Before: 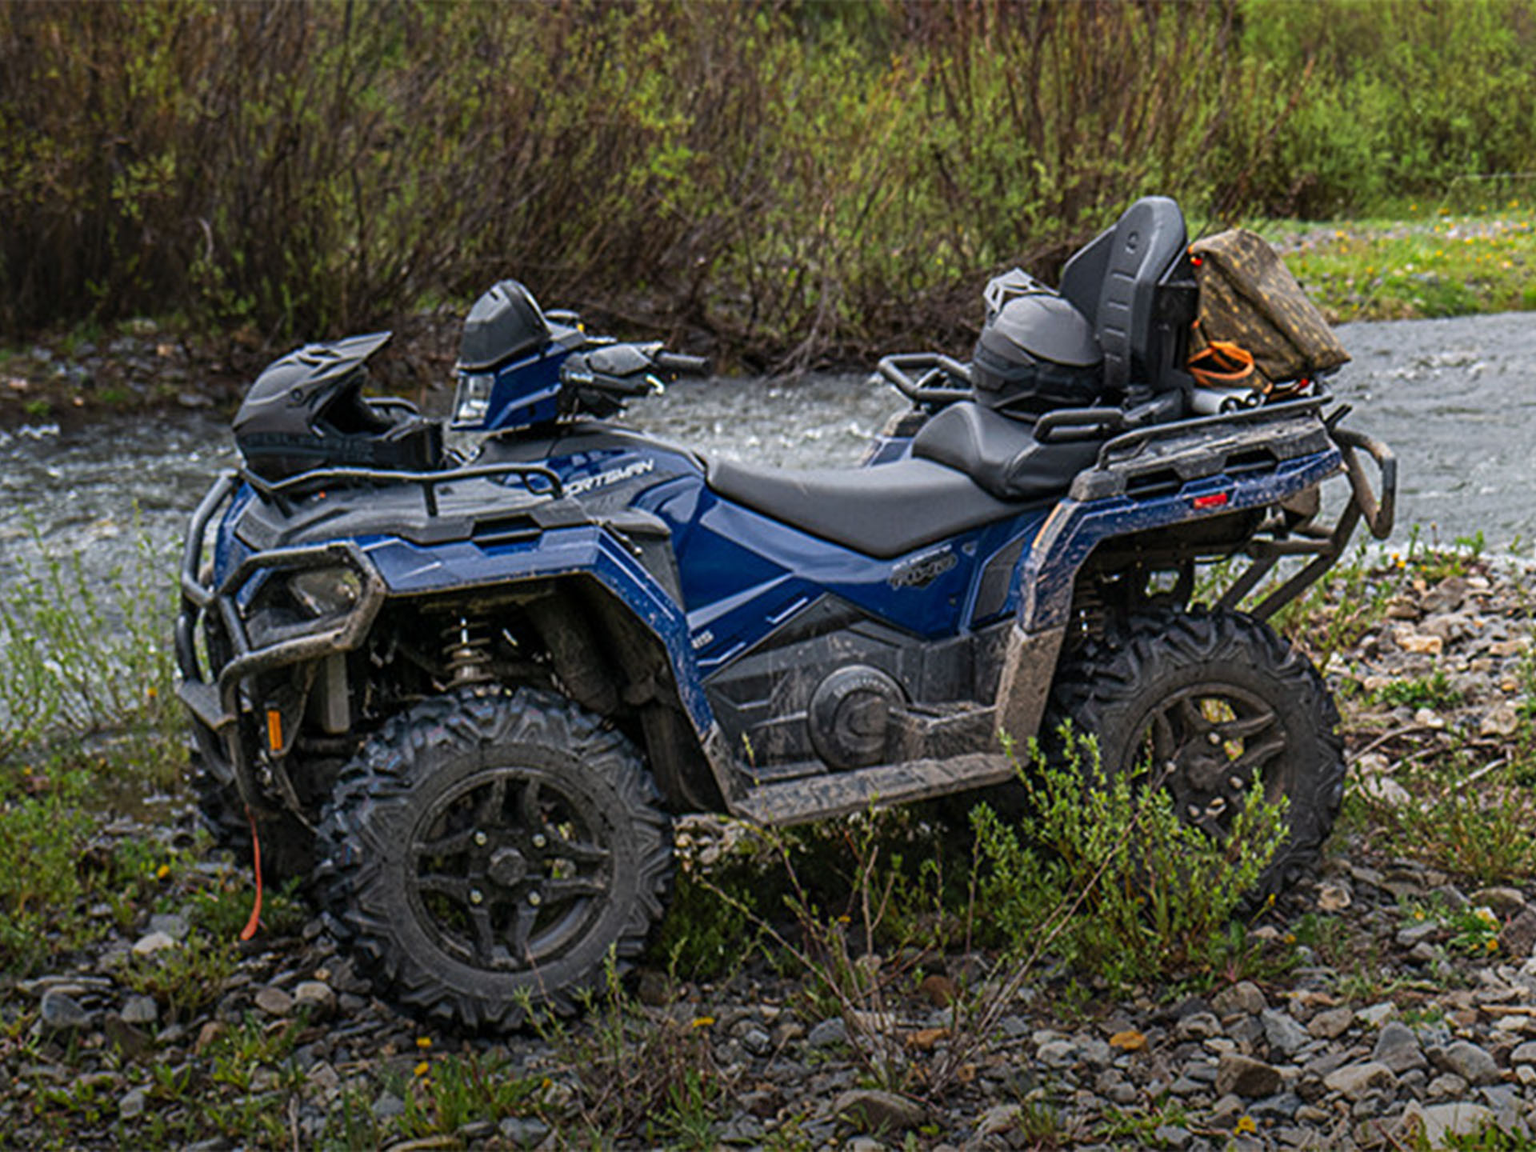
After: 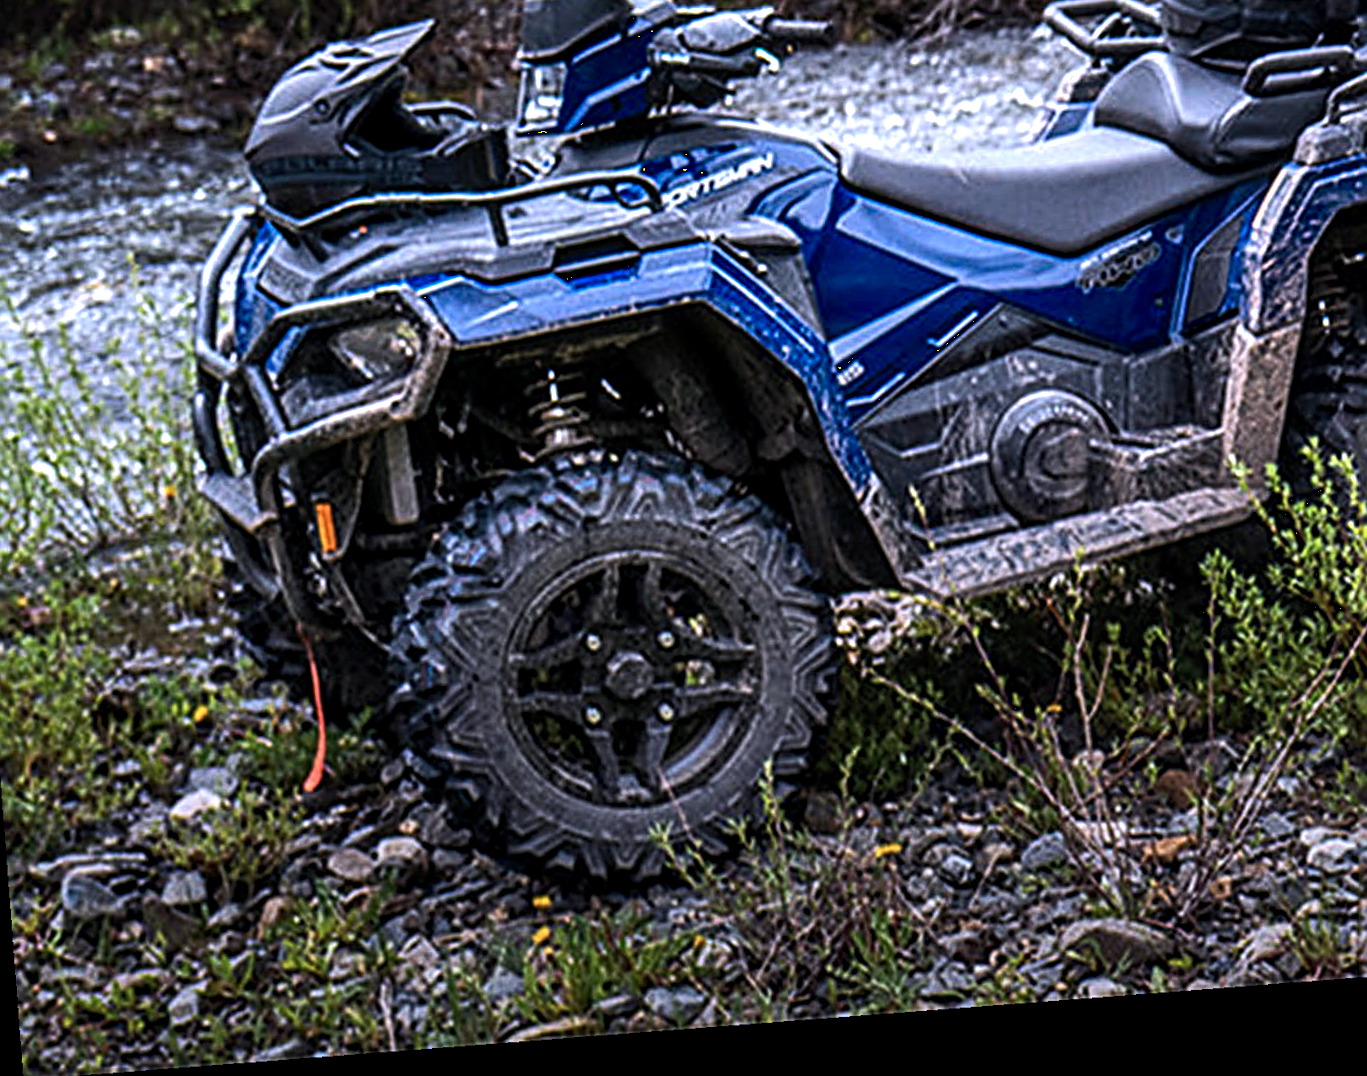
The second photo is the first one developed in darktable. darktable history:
crop and rotate: angle -0.82°, left 3.85%, top 31.828%, right 27.992%
sharpen: radius 3.119
local contrast: detail 130%
tone equalizer: -8 EV -0.75 EV, -7 EV -0.7 EV, -6 EV -0.6 EV, -5 EV -0.4 EV, -3 EV 0.4 EV, -2 EV 0.6 EV, -1 EV 0.7 EV, +0 EV 0.75 EV, edges refinement/feathering 500, mask exposure compensation -1.57 EV, preserve details no
rotate and perspective: rotation -5.2°, automatic cropping off
exposure: black level correction 0, exposure 0.4 EV, compensate exposure bias true, compensate highlight preservation false
color calibration: output R [0.999, 0.026, -0.11, 0], output G [-0.019, 1.037, -0.099, 0], output B [0.022, -0.023, 0.902, 0], illuminant custom, x 0.367, y 0.392, temperature 4437.75 K, clip negative RGB from gamut false
